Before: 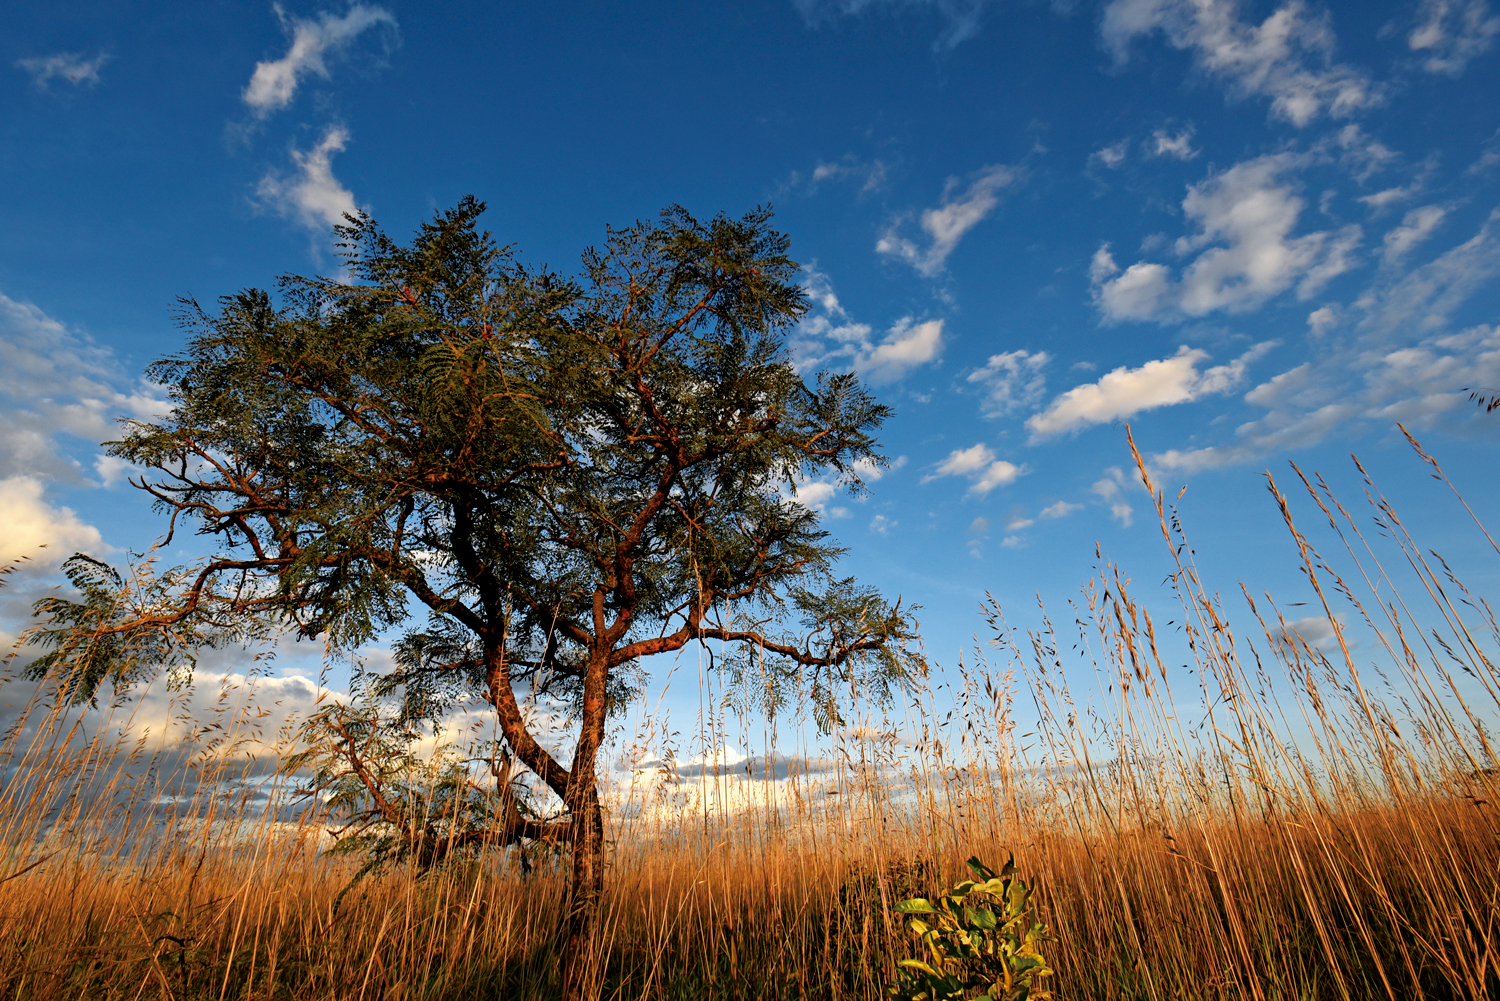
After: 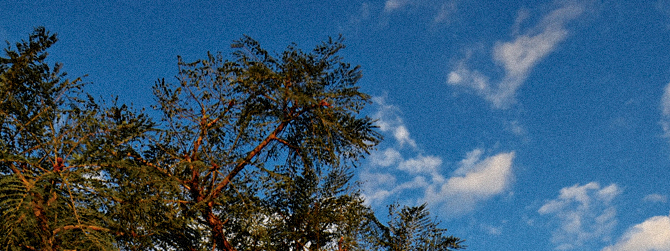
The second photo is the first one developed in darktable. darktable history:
crop: left 28.64%, top 16.832%, right 26.637%, bottom 58.055%
grain: mid-tones bias 0%
